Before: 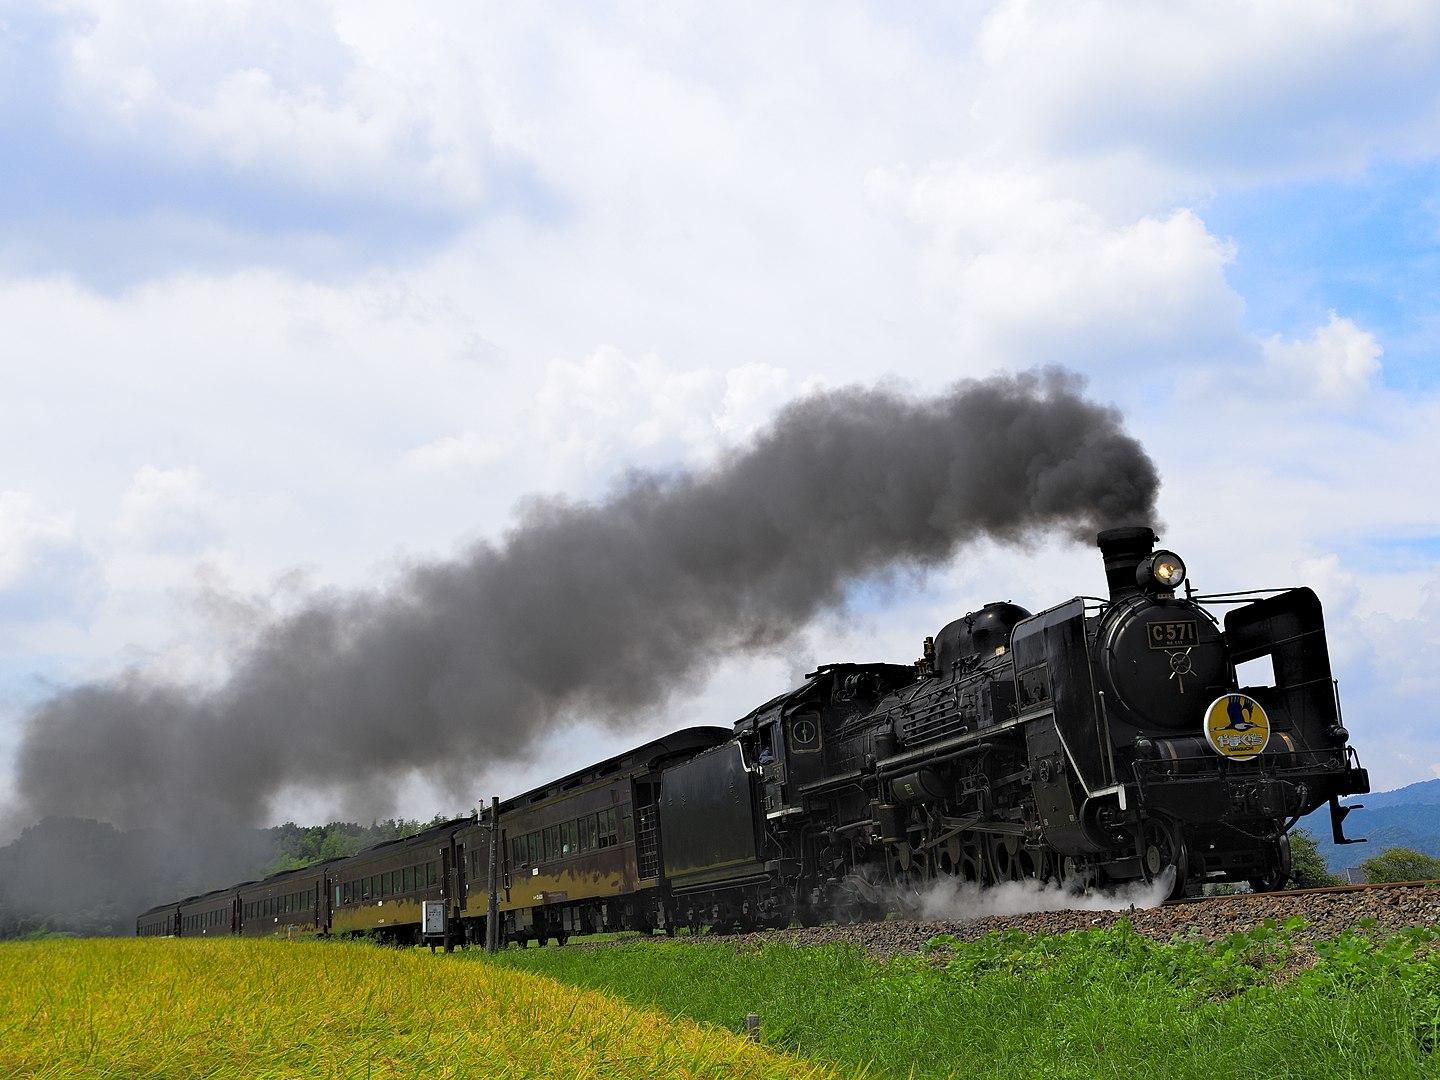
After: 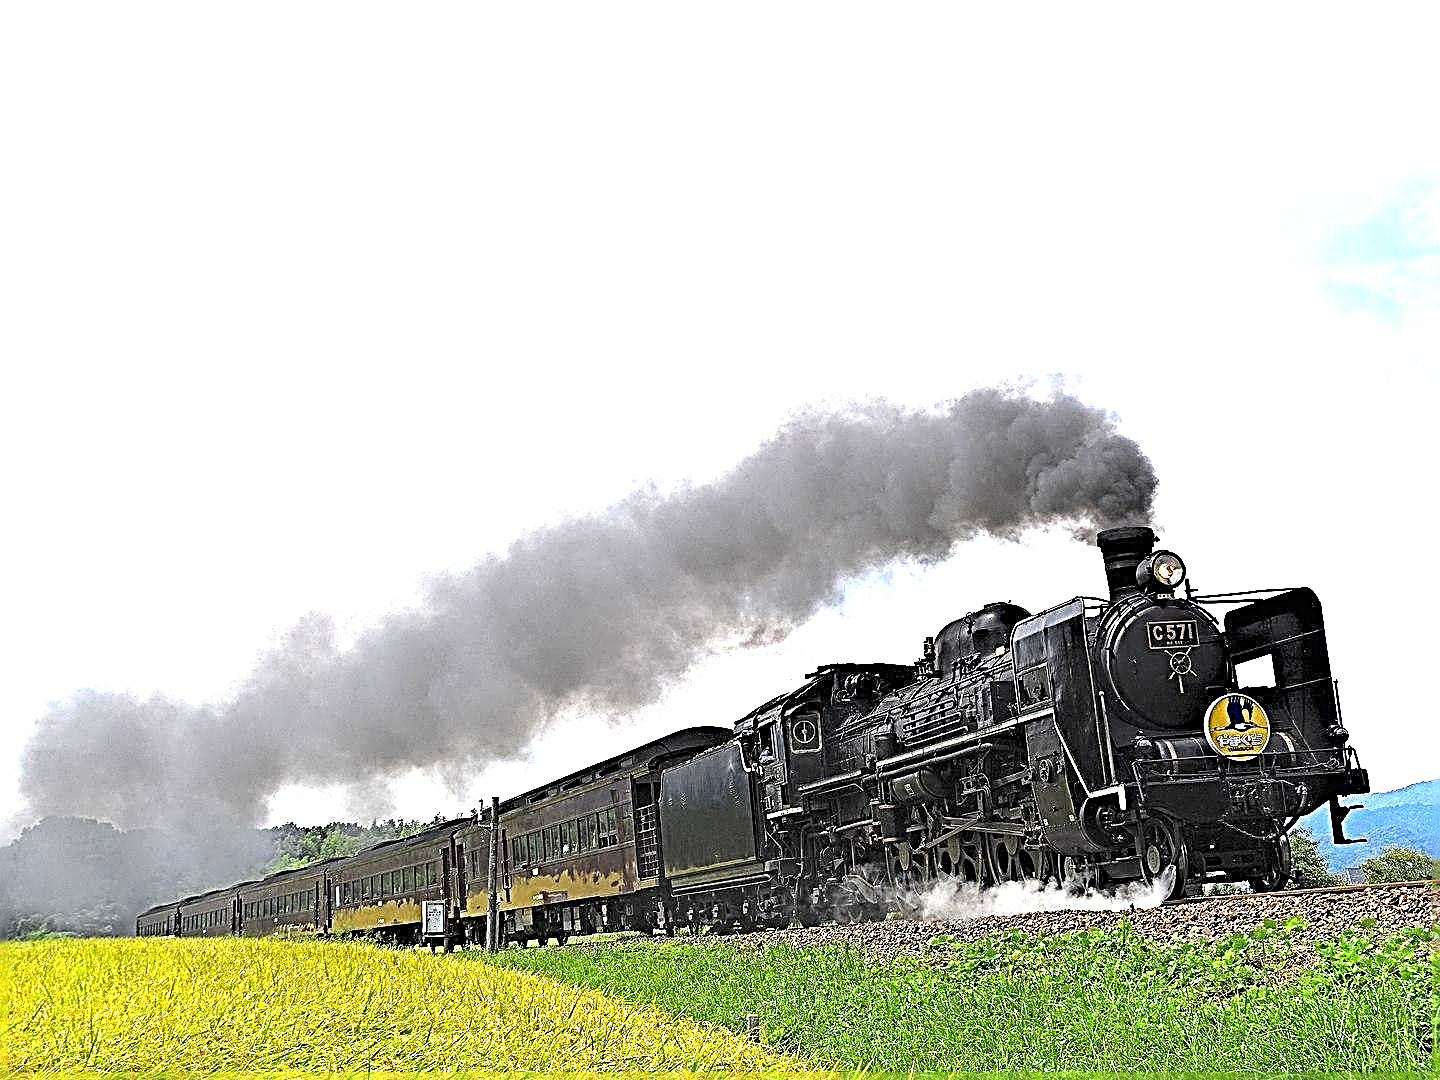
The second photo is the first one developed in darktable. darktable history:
exposure: black level correction 0, exposure 1.675 EV, compensate exposure bias true, compensate highlight preservation false
sharpen: radius 3.158, amount 1.731
